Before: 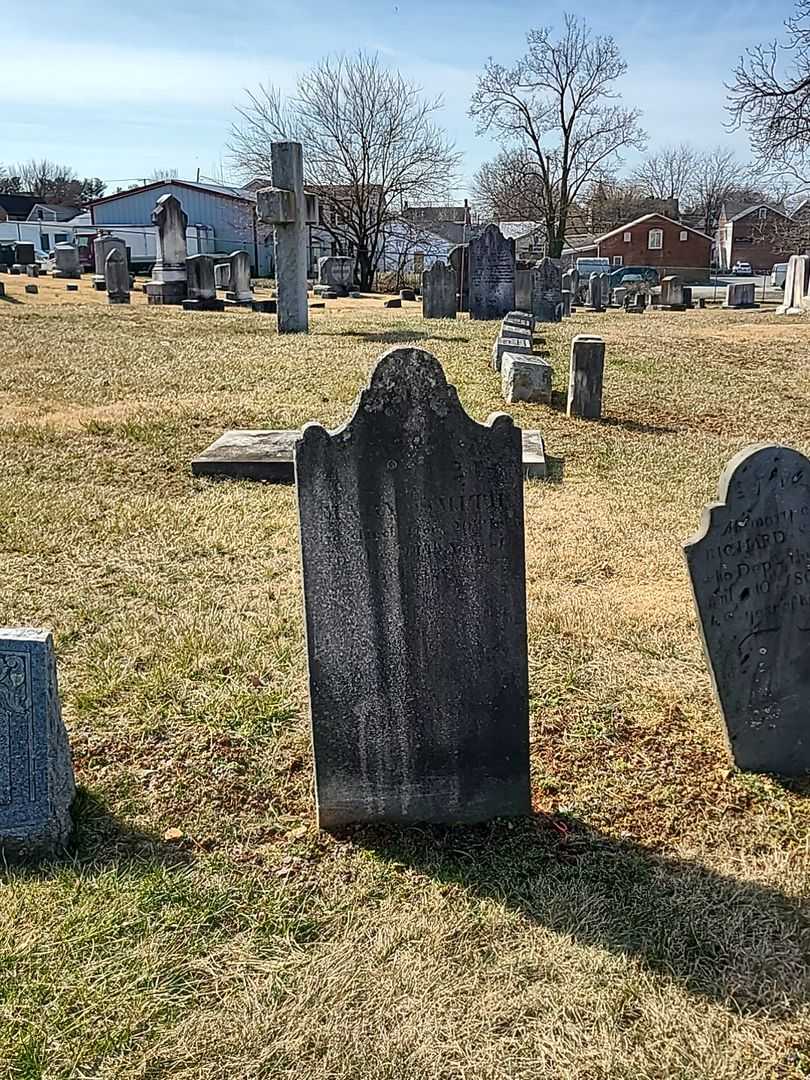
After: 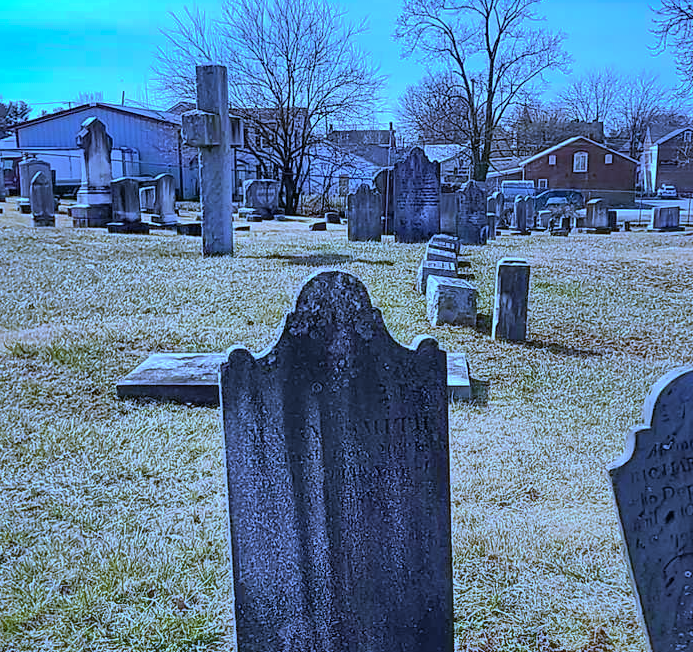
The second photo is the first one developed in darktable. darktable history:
shadows and highlights: shadows 40, highlights -60
white balance: red 0.766, blue 1.537
crop and rotate: left 9.345%, top 7.22%, right 4.982%, bottom 32.331%
